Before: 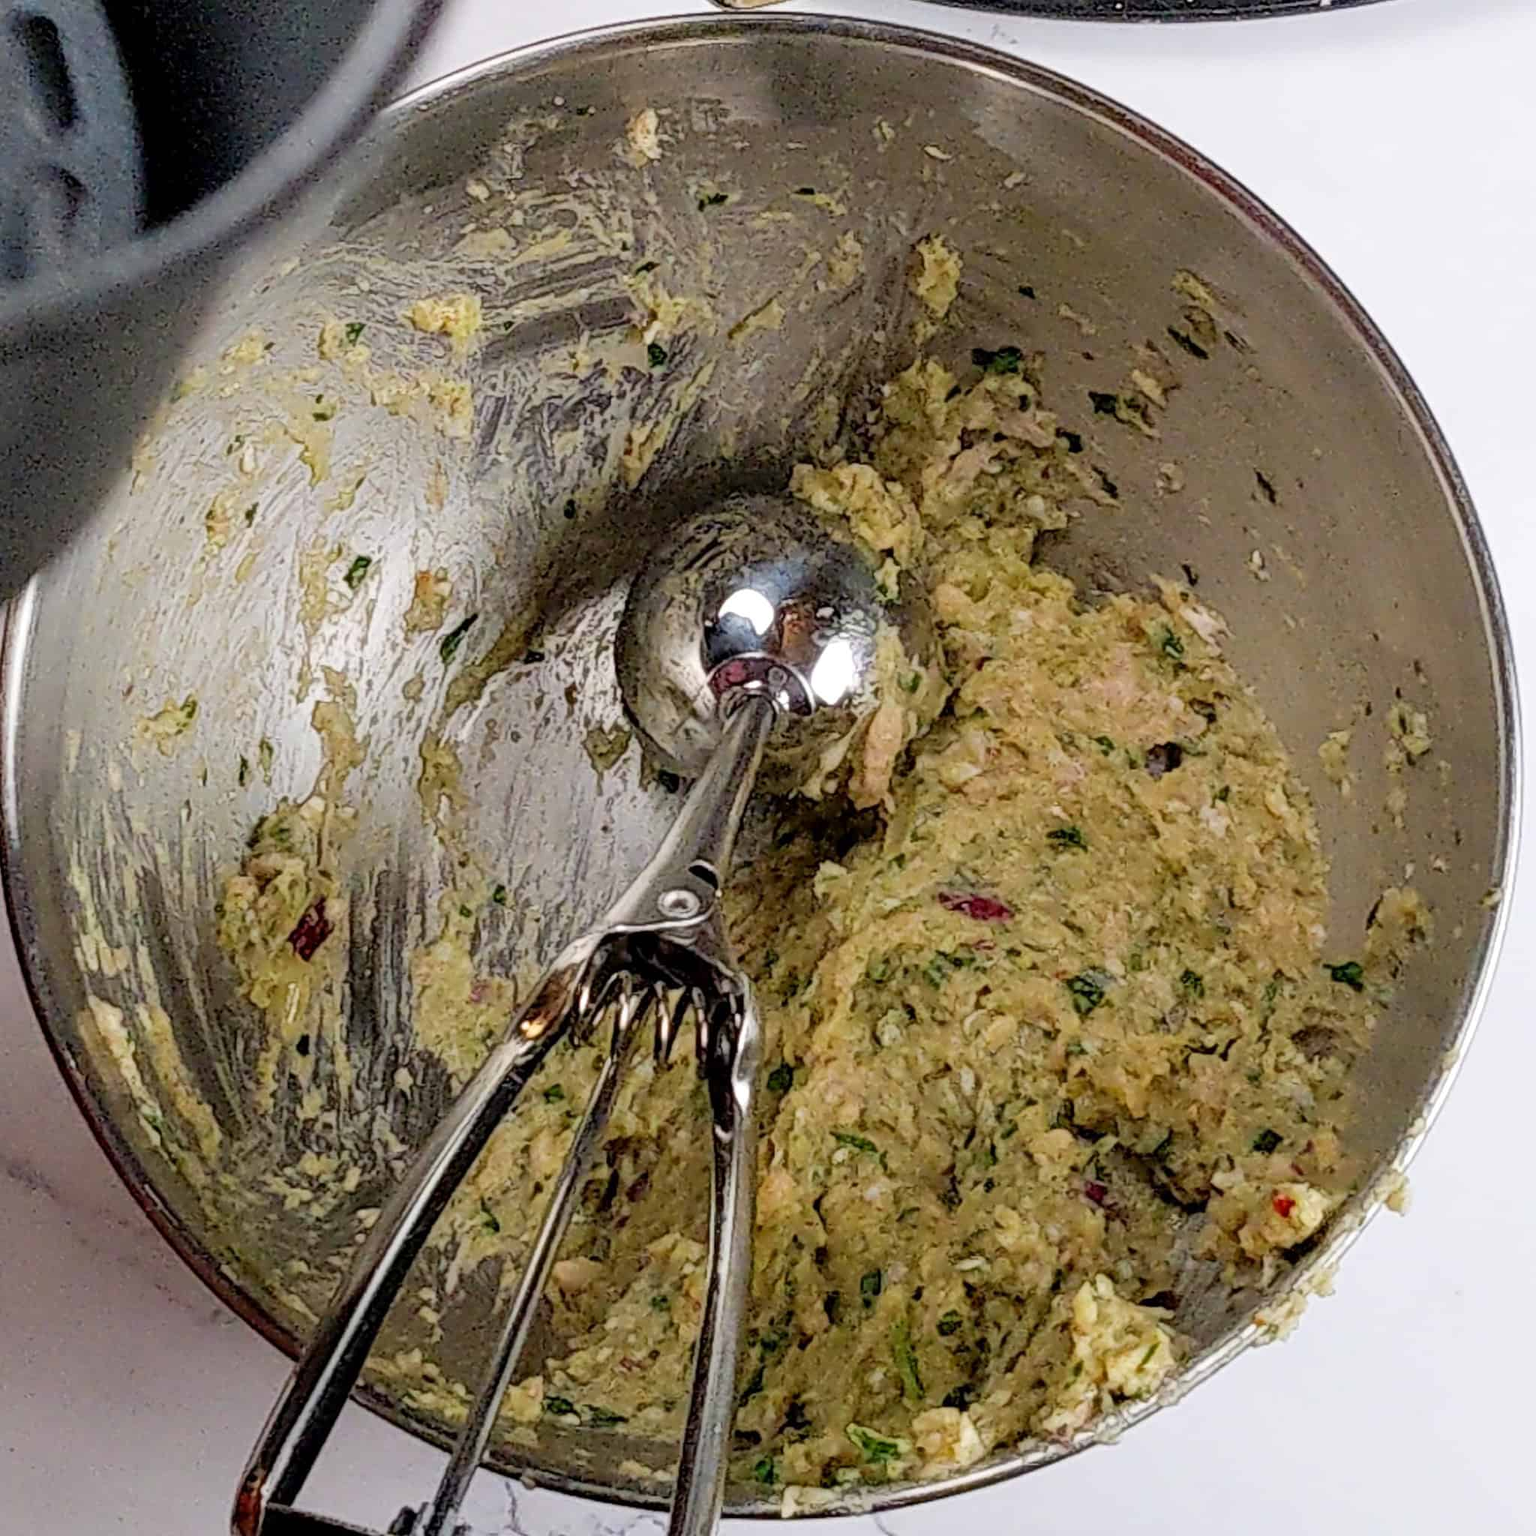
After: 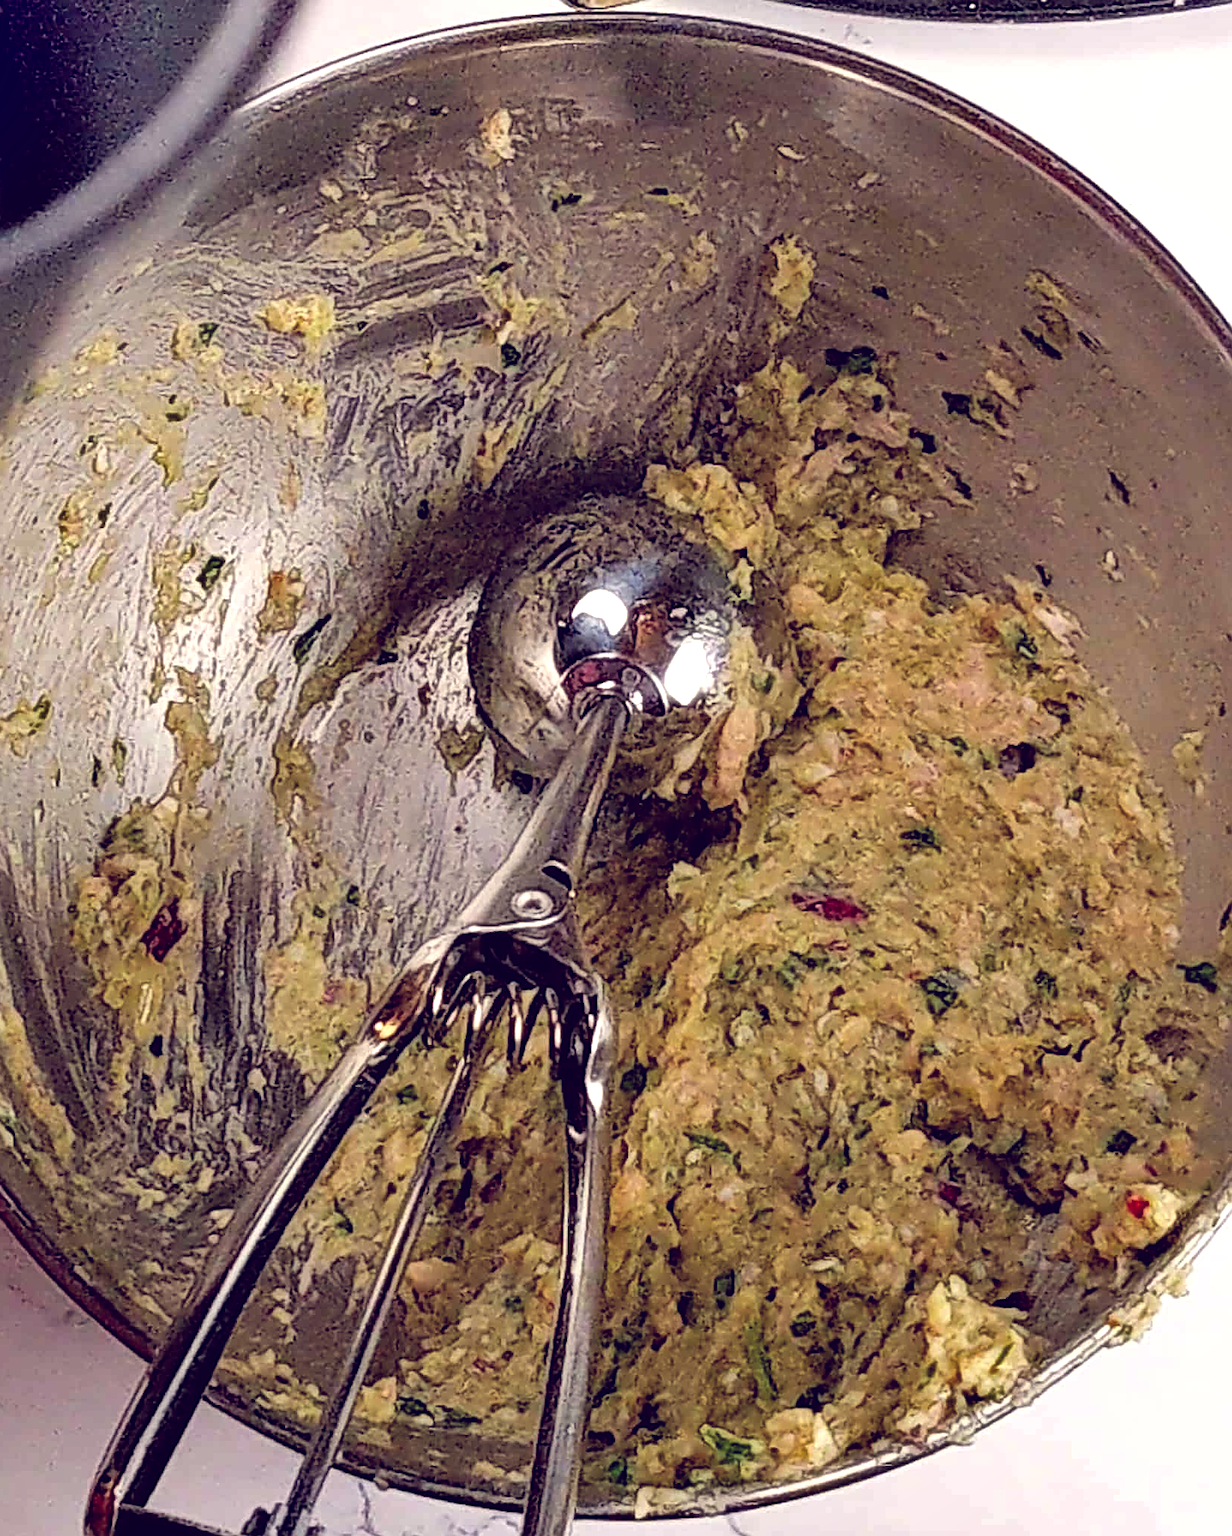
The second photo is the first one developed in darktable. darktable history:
color balance: lift [1.001, 0.997, 0.99, 1.01], gamma [1.007, 1, 0.975, 1.025], gain [1, 1.065, 1.052, 0.935], contrast 13.25%
crop and rotate: left 9.597%, right 10.195%
sharpen: on, module defaults
shadows and highlights: soften with gaussian
